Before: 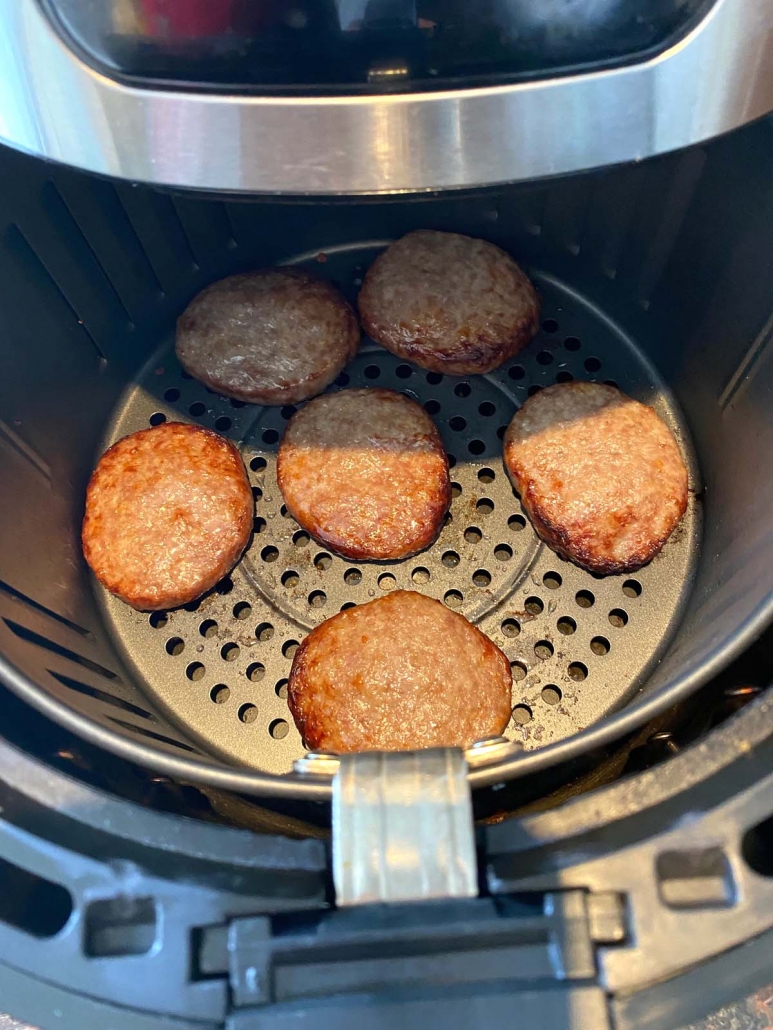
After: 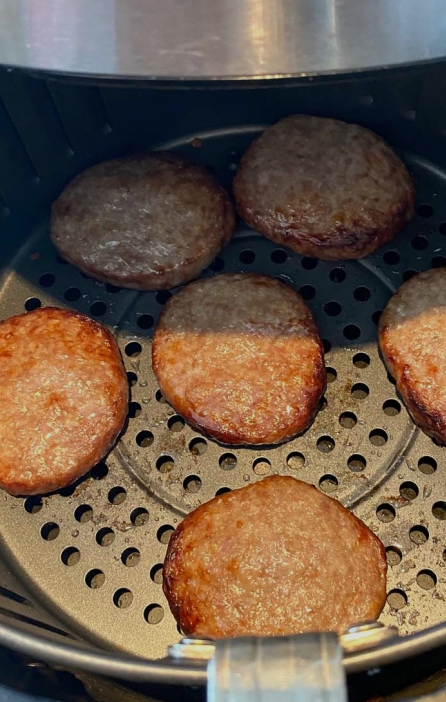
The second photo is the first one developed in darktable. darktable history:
crop: left 16.202%, top 11.208%, right 26.045%, bottom 20.557%
exposure: exposure -0.492 EV, compensate highlight preservation false
